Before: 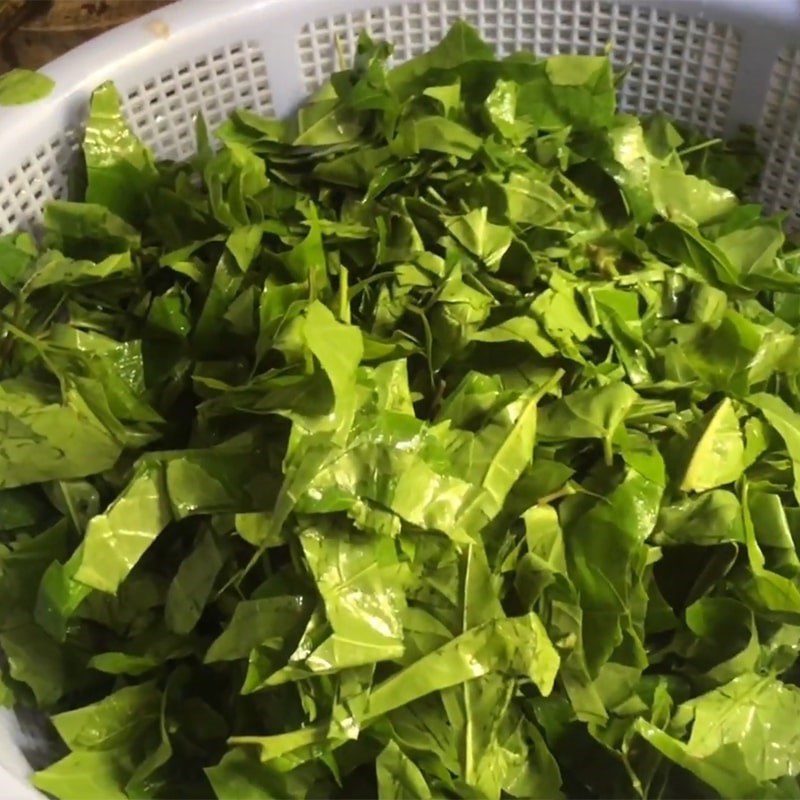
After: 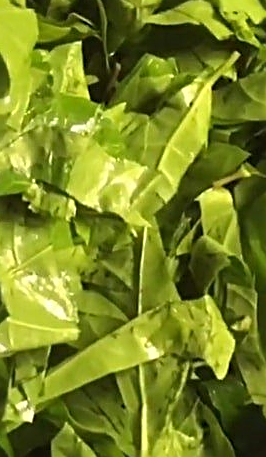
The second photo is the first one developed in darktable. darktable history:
crop: left 40.724%, top 39.675%, right 25.959%, bottom 3.118%
sharpen: radius 2.71, amount 0.663
